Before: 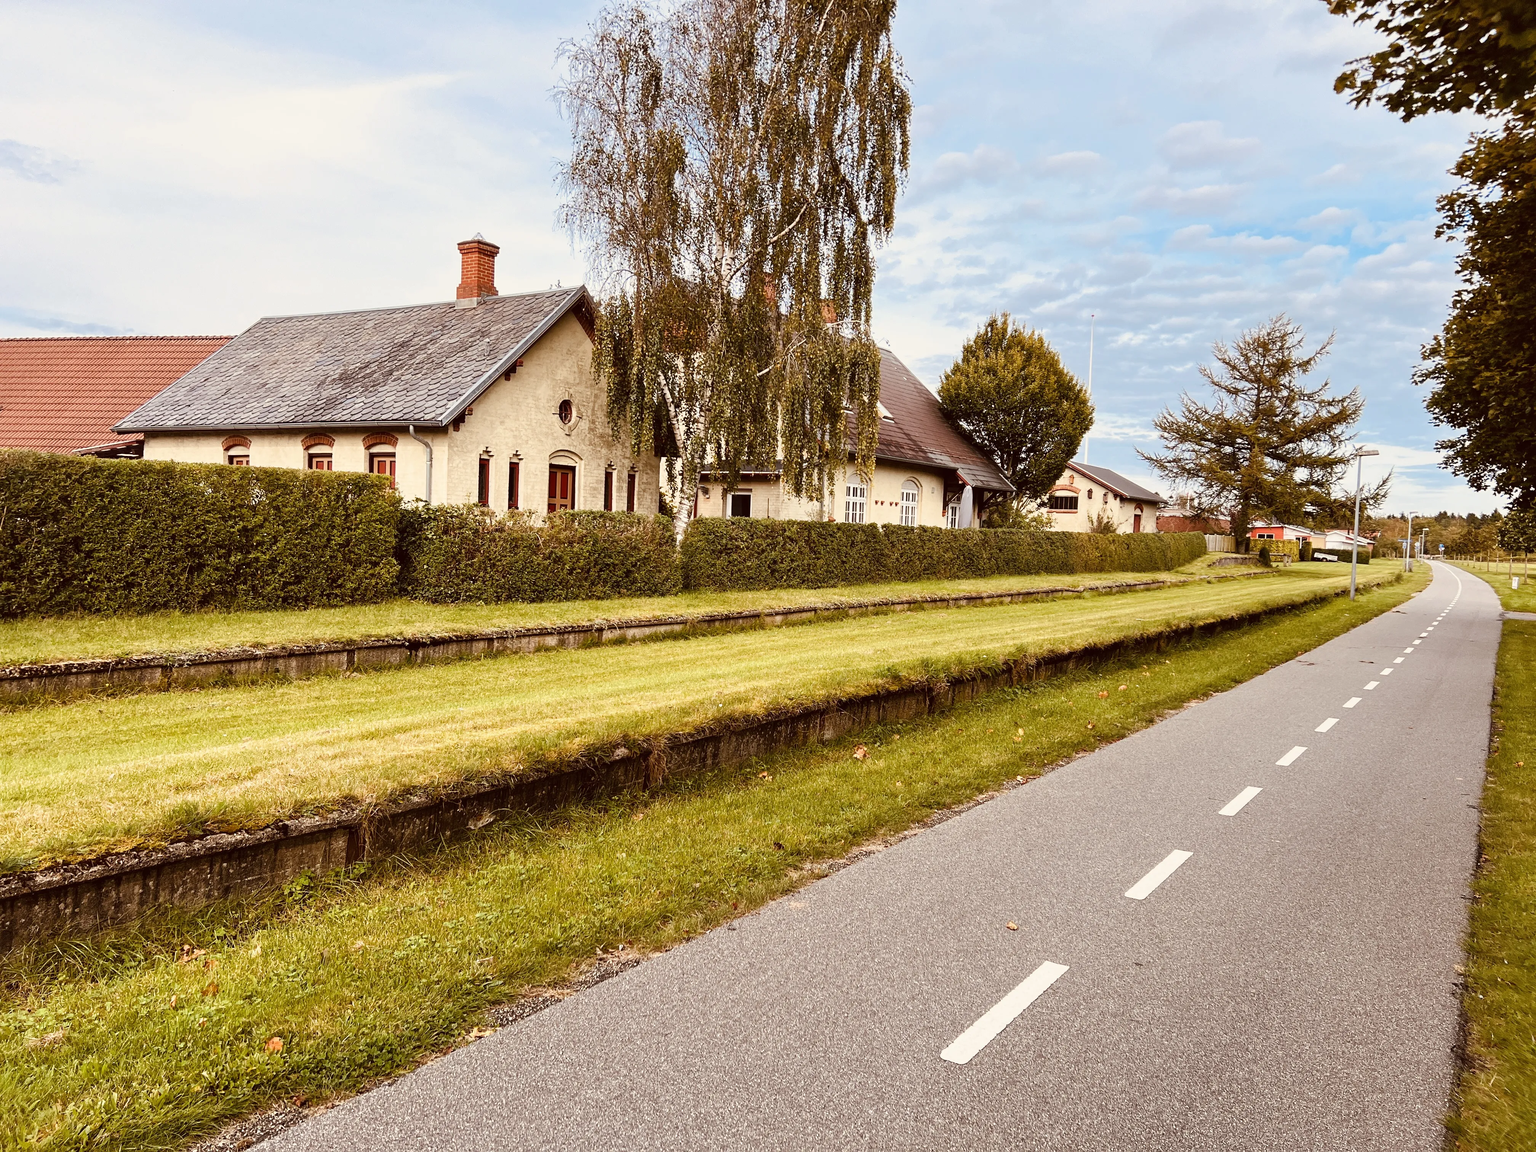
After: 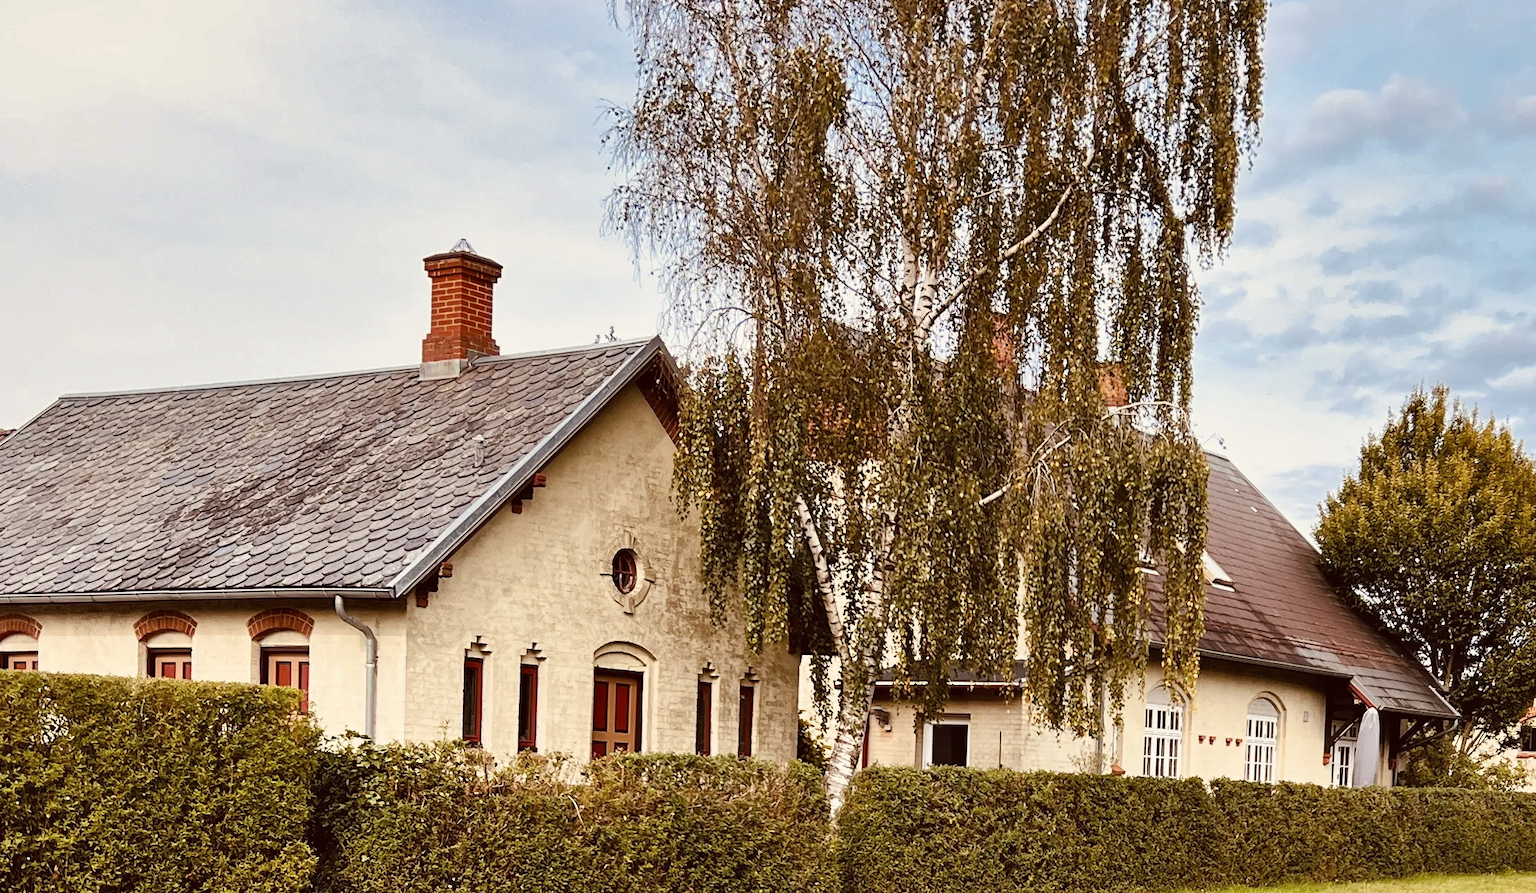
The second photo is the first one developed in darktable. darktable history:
shadows and highlights: soften with gaussian
crop: left 14.93%, top 9.054%, right 31.13%, bottom 49.084%
